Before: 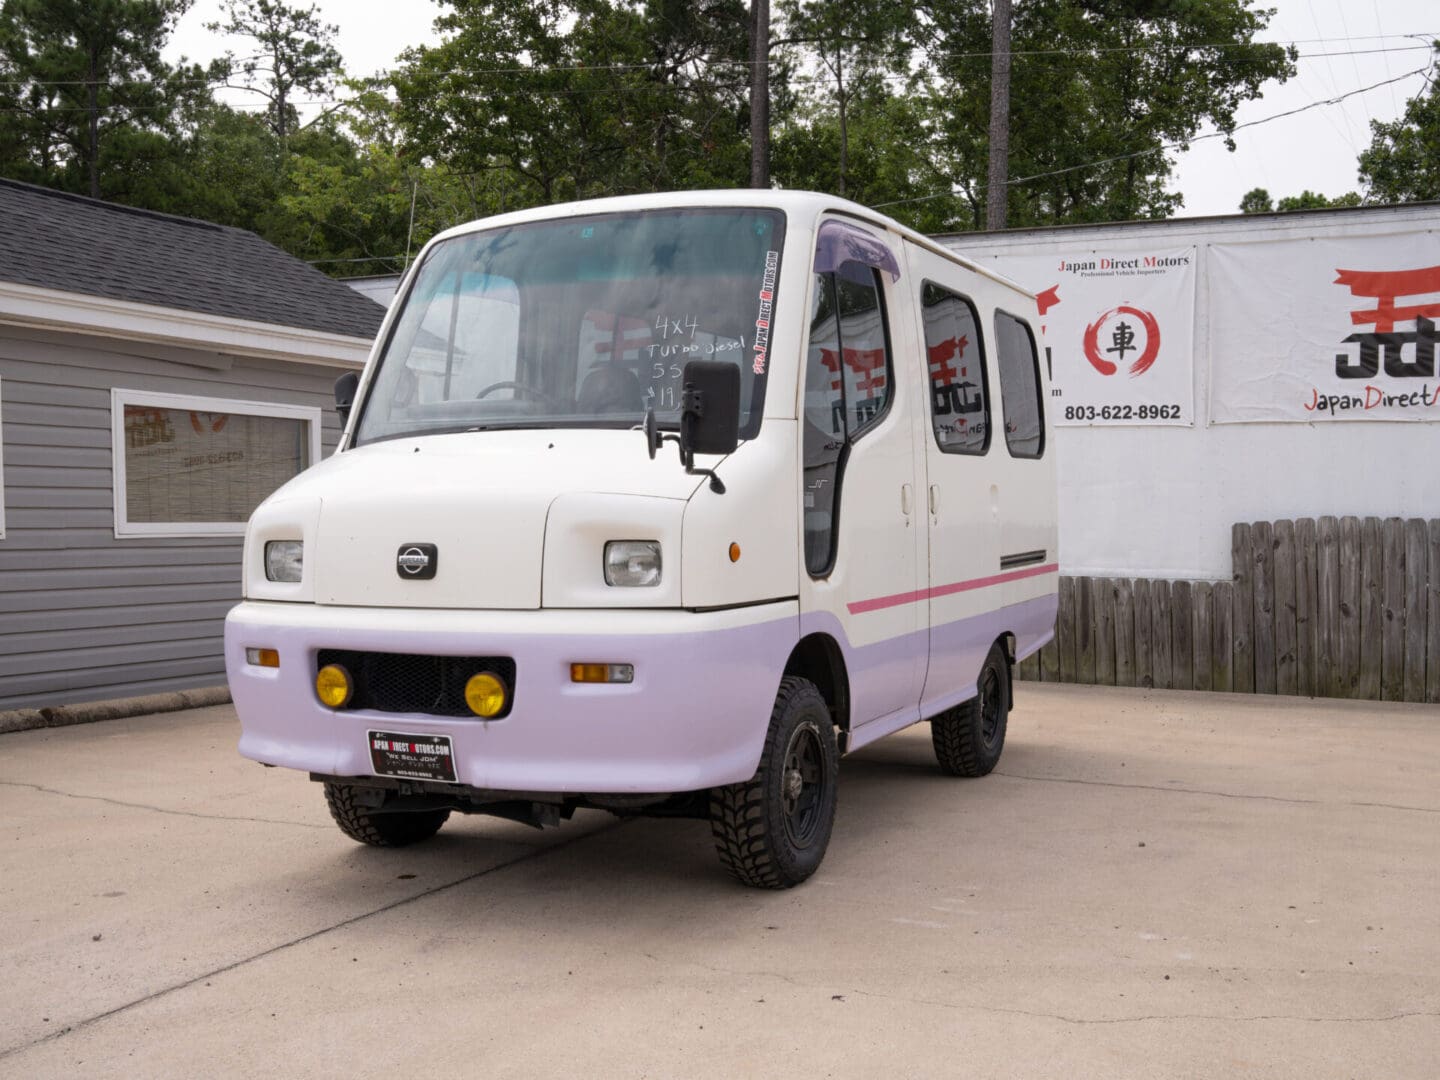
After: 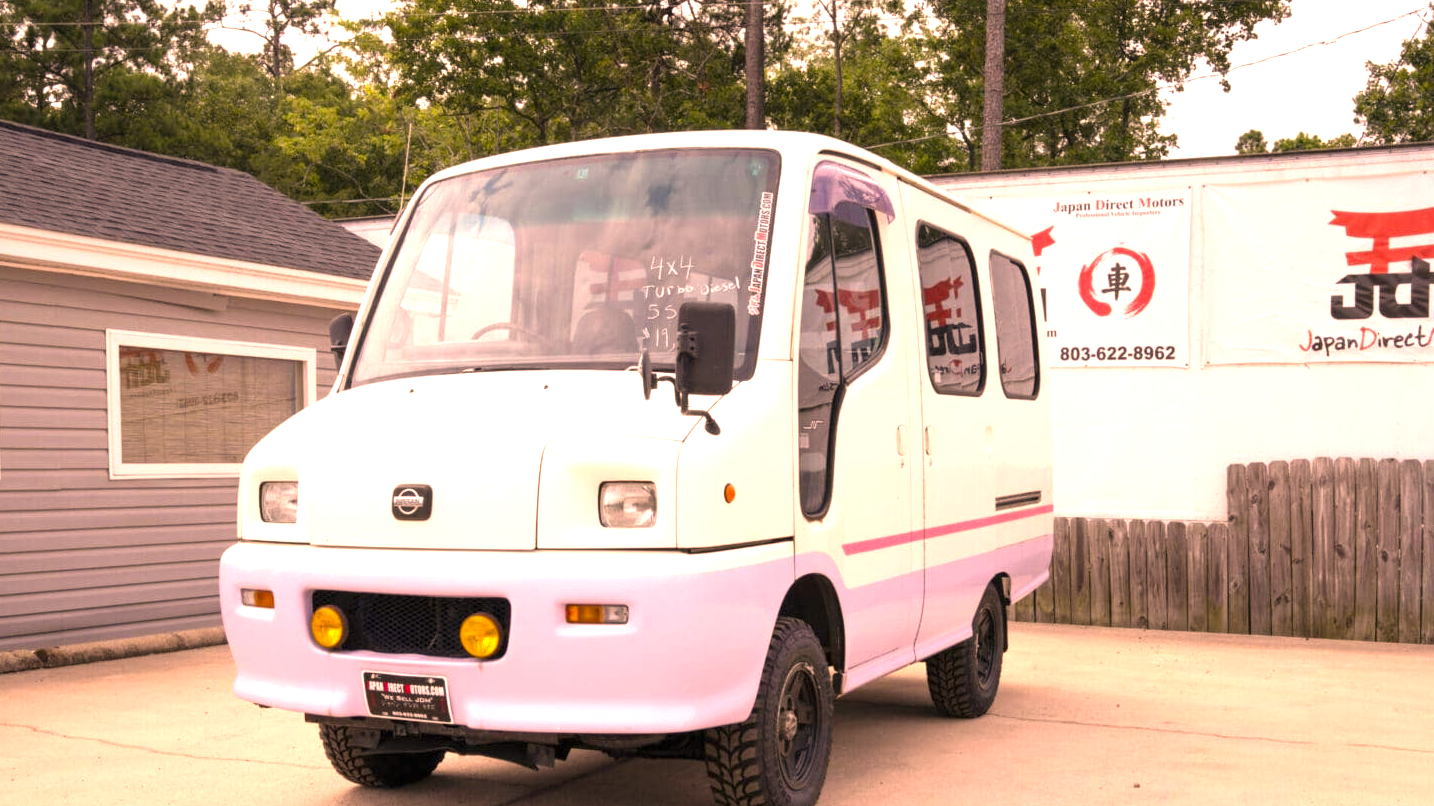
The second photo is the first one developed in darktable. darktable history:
crop: left 0.387%, top 5.469%, bottom 19.809%
color correction: highlights a* 21.88, highlights b* 22.25
exposure: black level correction 0, exposure 1.2 EV, compensate exposure bias true, compensate highlight preservation false
